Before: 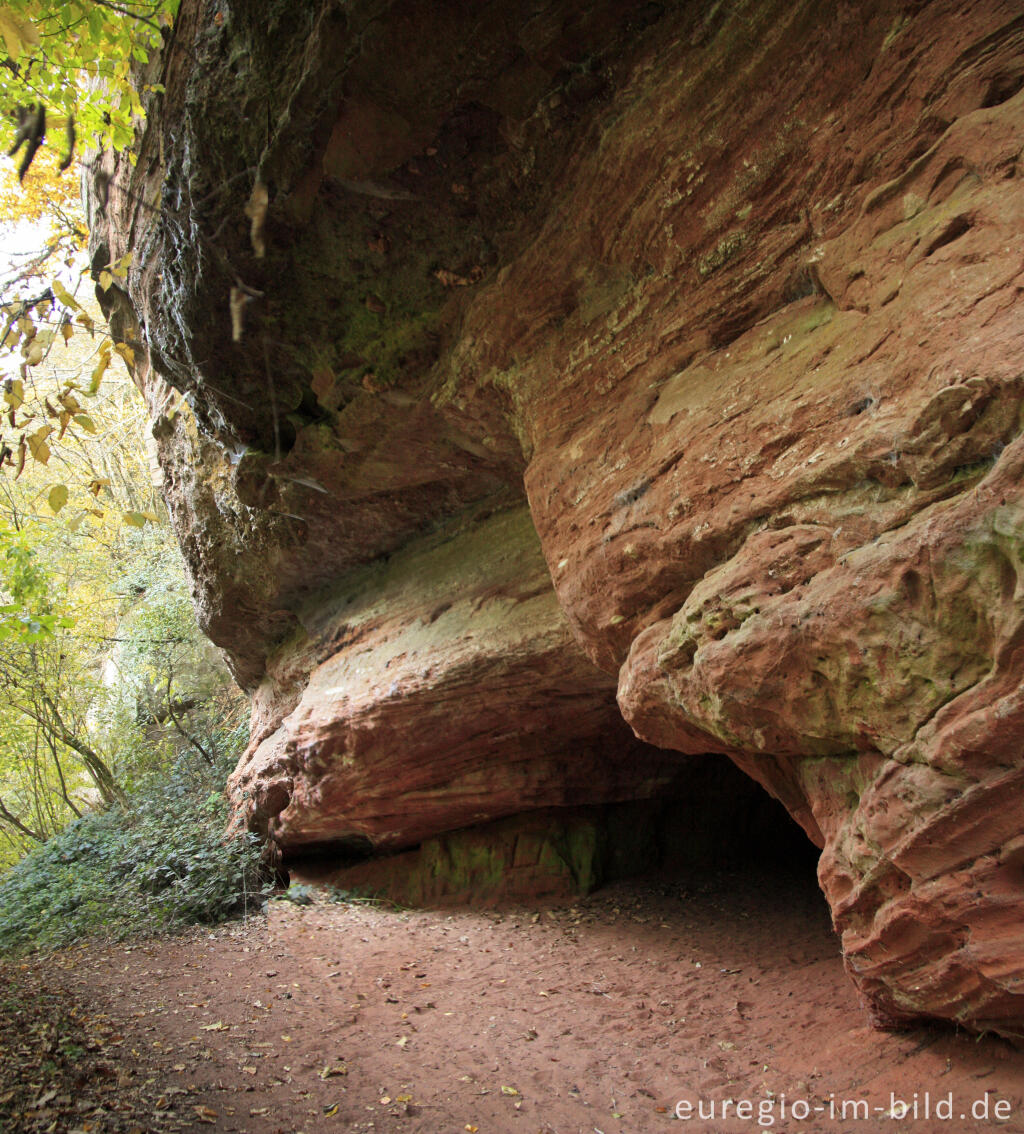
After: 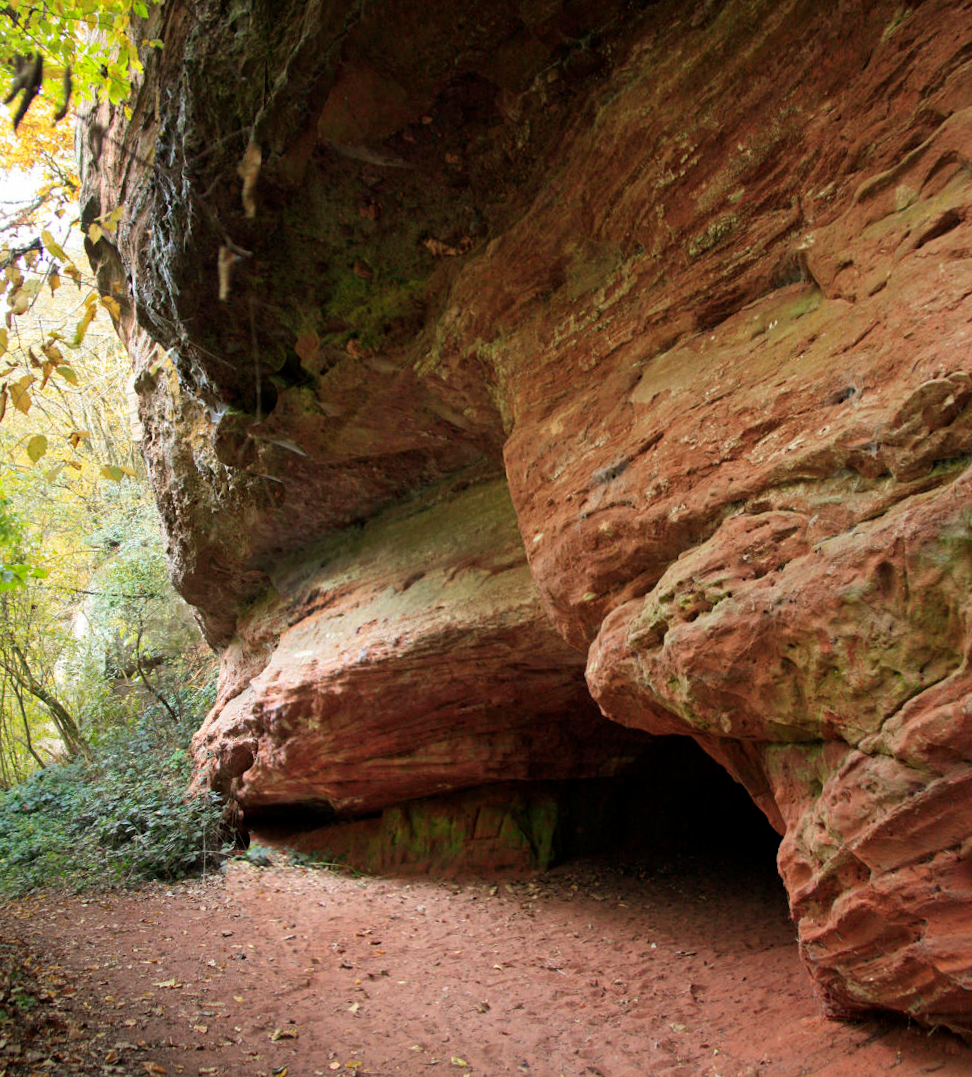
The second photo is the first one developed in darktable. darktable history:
crop and rotate: angle -2.78°
